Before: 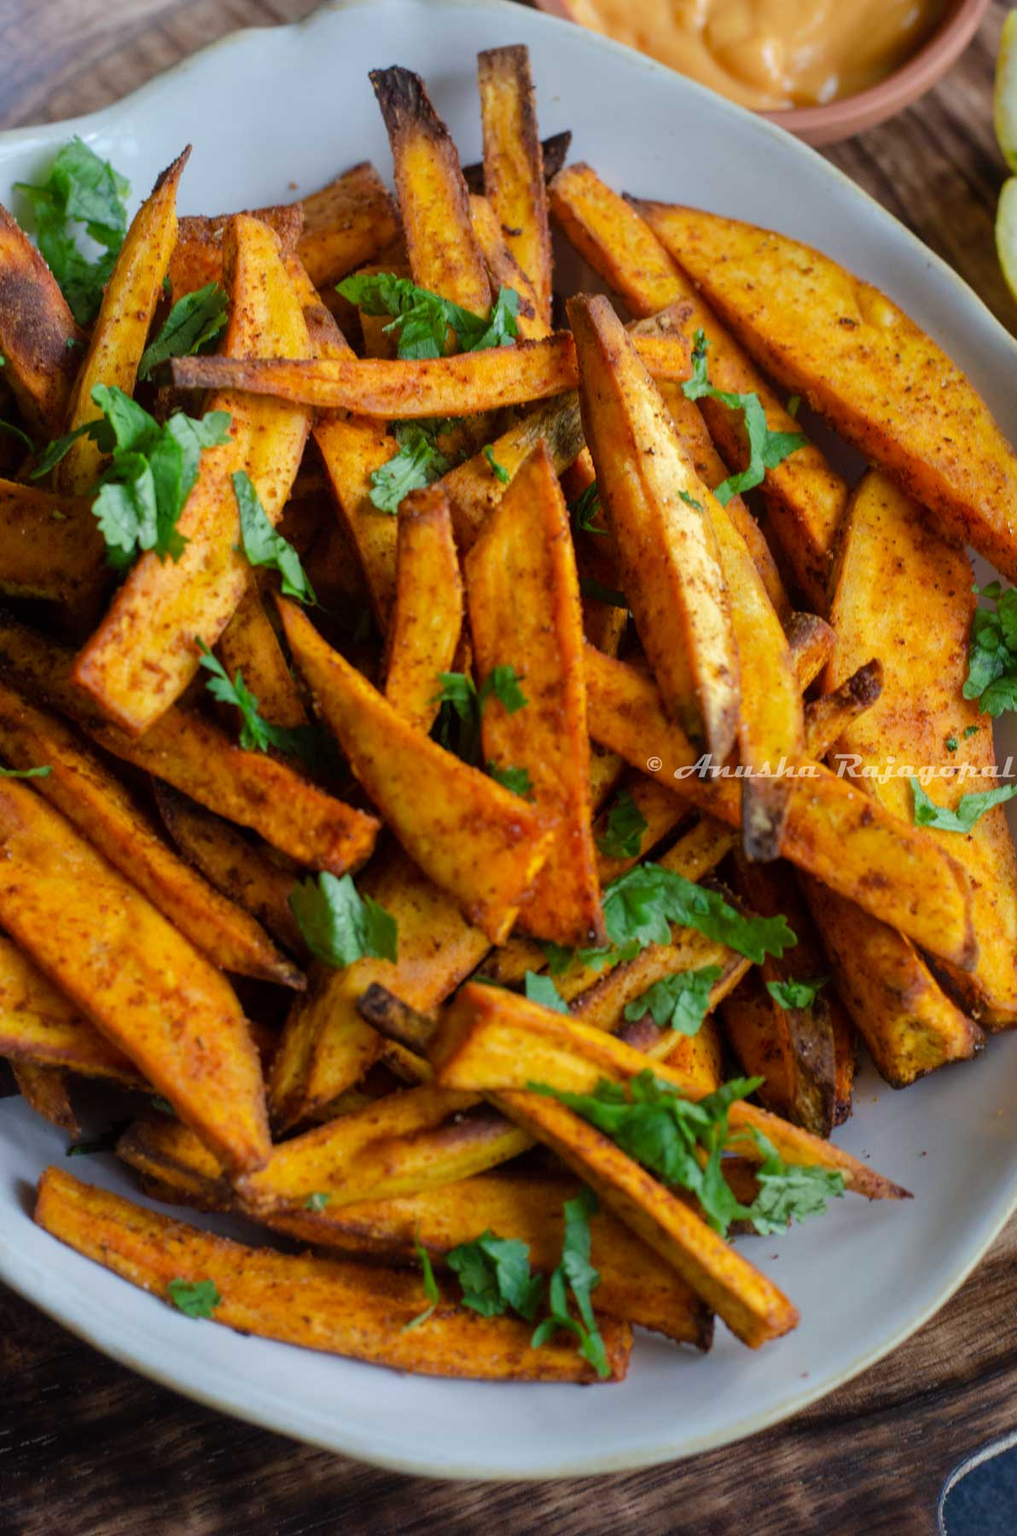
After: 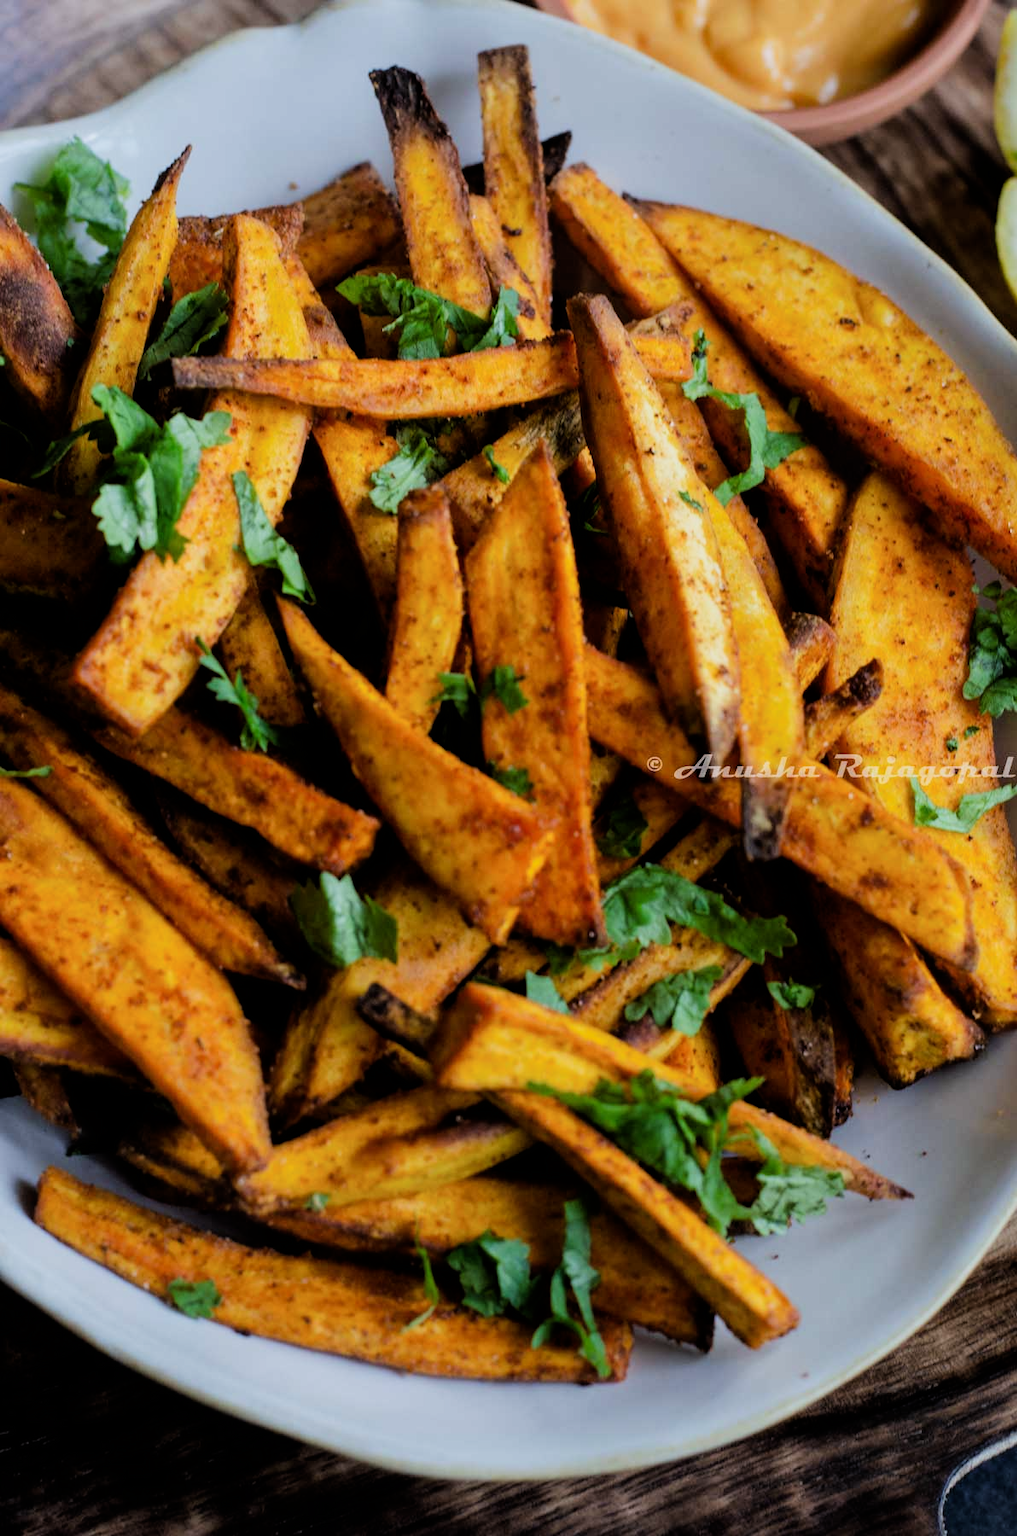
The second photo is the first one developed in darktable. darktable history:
filmic rgb: black relative exposure -5 EV, white relative exposure 3.5 EV, hardness 3.19, contrast 1.3, highlights saturation mix -50%
white balance: red 0.98, blue 1.034
